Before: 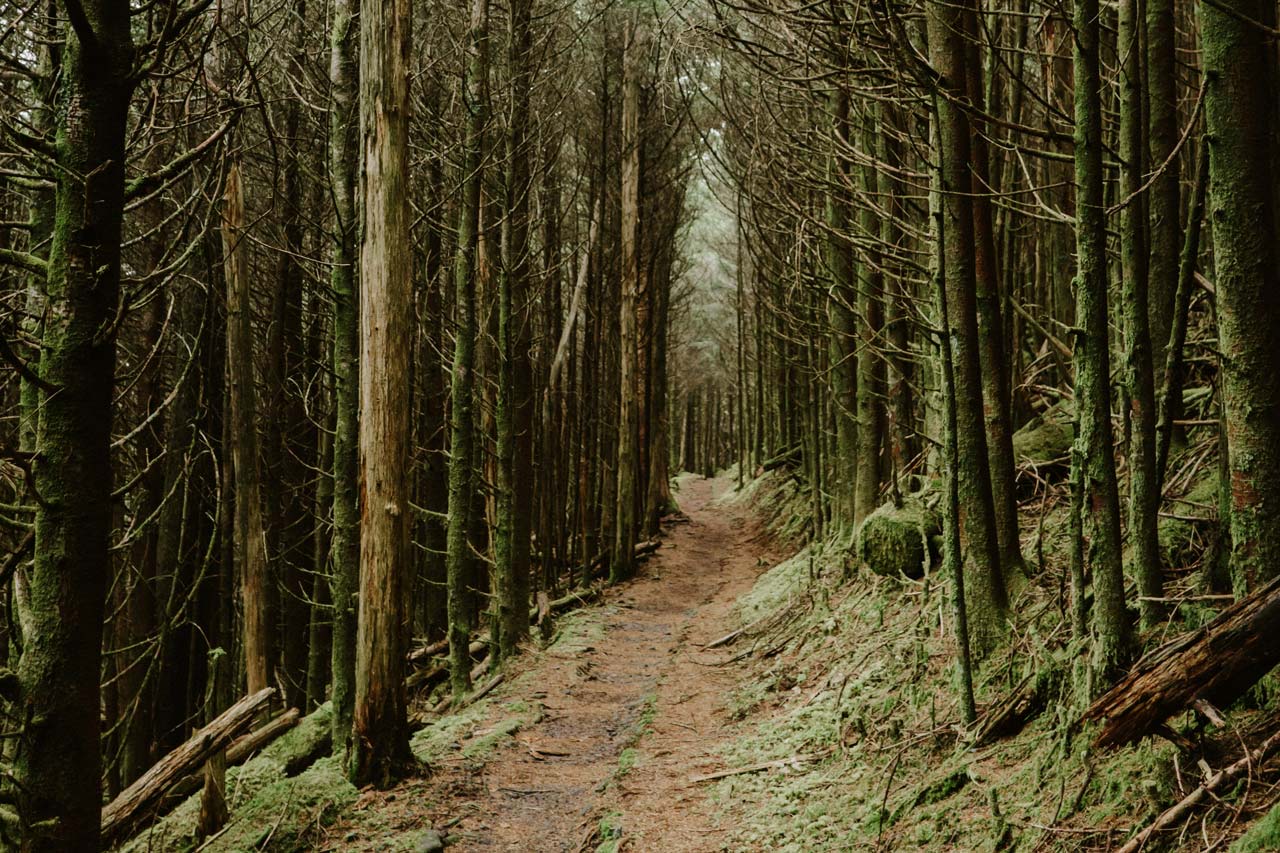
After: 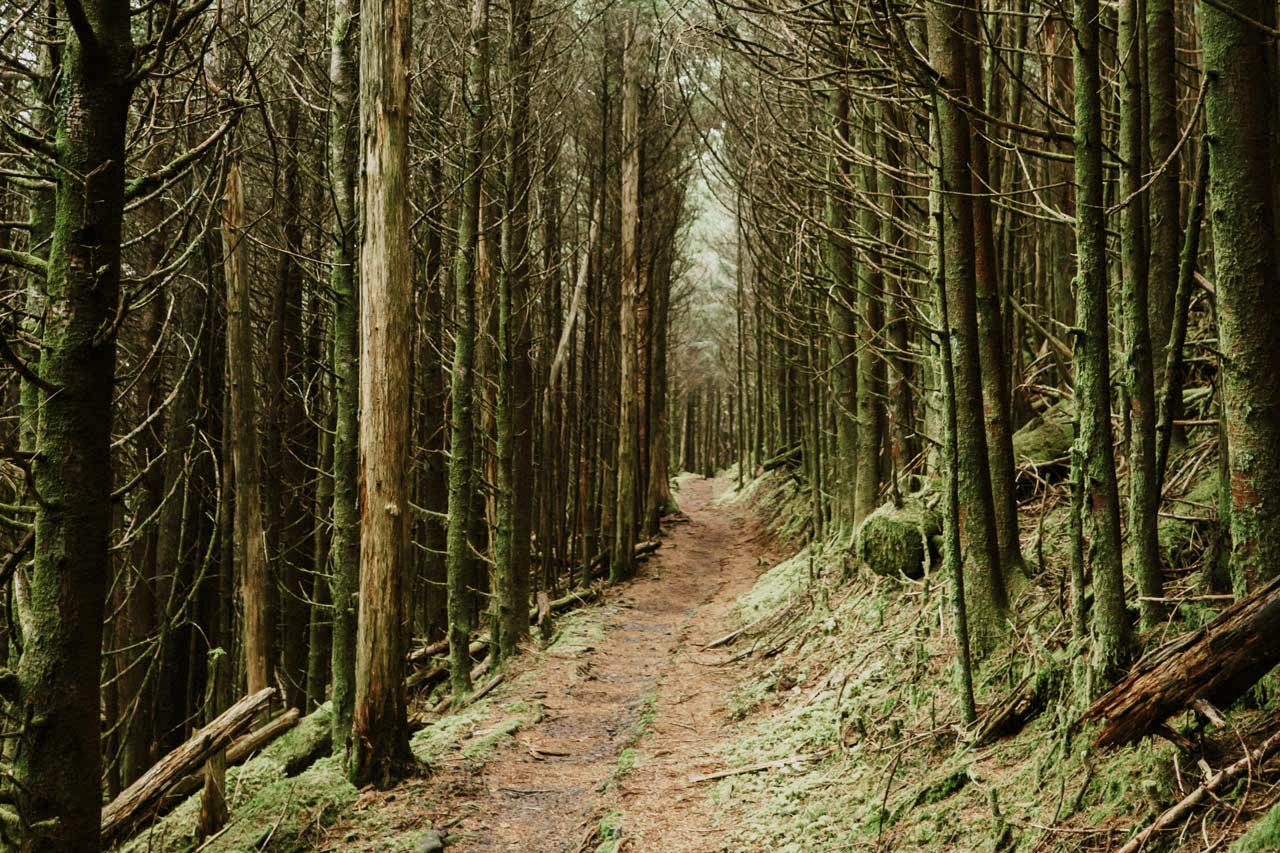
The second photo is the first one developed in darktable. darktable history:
contrast brightness saturation: saturation -0.064
base curve: curves: ch0 [(0, 0) (0.088, 0.125) (0.176, 0.251) (0.354, 0.501) (0.613, 0.749) (1, 0.877)], preserve colors none
tone curve: curves: ch0 [(0.013, 0) (0.061, 0.068) (0.239, 0.256) (0.502, 0.505) (0.683, 0.676) (0.761, 0.773) (0.858, 0.858) (0.987, 0.945)]; ch1 [(0, 0) (0.172, 0.123) (0.304, 0.288) (0.414, 0.44) (0.472, 0.473) (0.502, 0.508) (0.521, 0.528) (0.583, 0.595) (0.654, 0.673) (0.728, 0.761) (1, 1)]; ch2 [(0, 0) (0.411, 0.424) (0.485, 0.476) (0.502, 0.502) (0.553, 0.557) (0.57, 0.576) (1, 1)], color space Lab, linked channels
